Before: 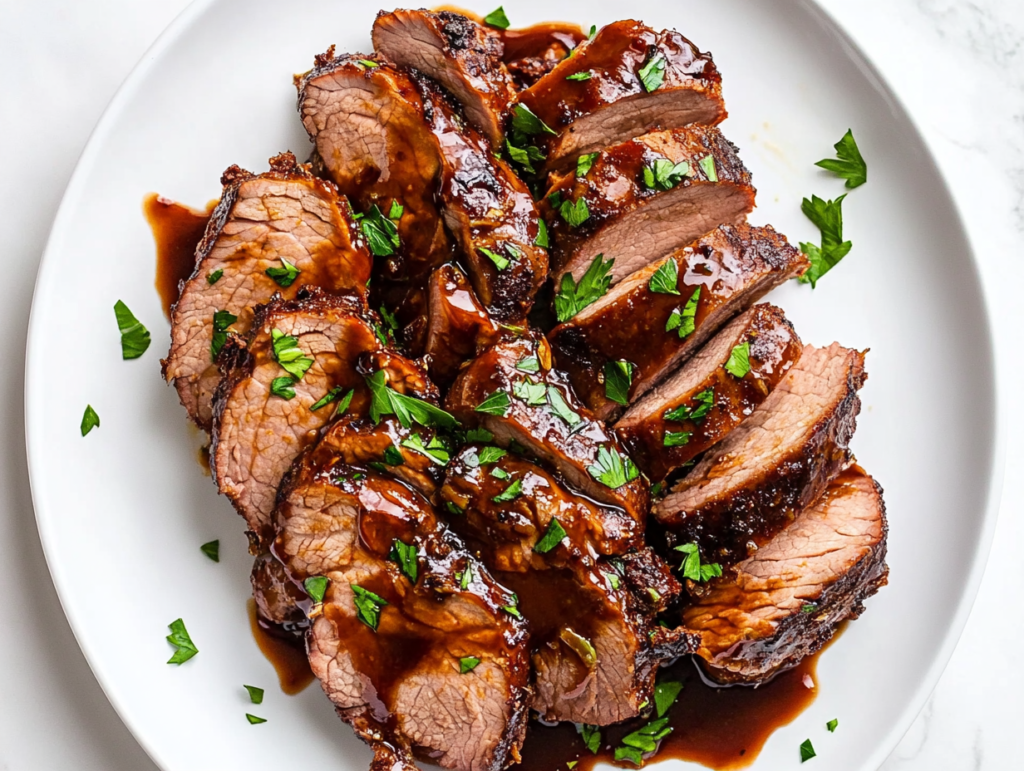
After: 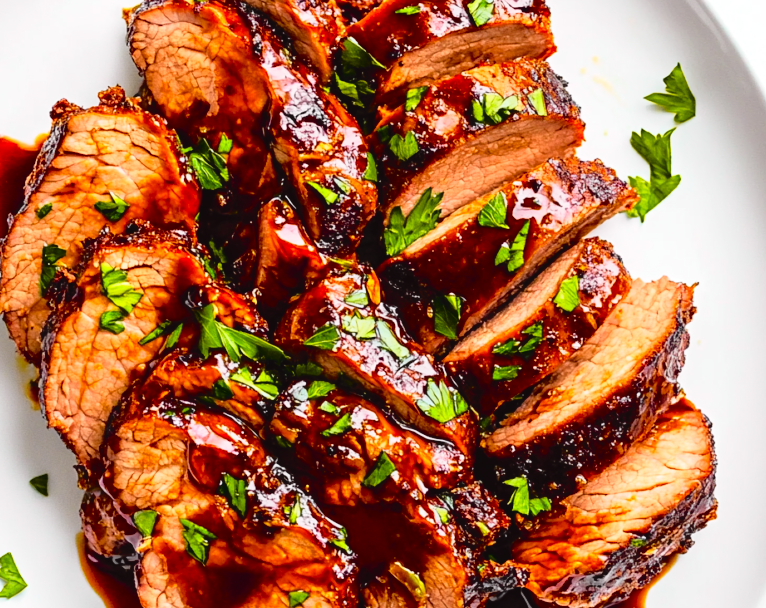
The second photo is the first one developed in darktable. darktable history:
crop: left 16.768%, top 8.653%, right 8.362%, bottom 12.485%
color balance: lift [1, 1.001, 0.999, 1.001], gamma [1, 1.004, 1.007, 0.993], gain [1, 0.991, 0.987, 1.013], contrast 7.5%, contrast fulcrum 10%, output saturation 115%
tone curve: curves: ch0 [(0, 0.029) (0.168, 0.142) (0.359, 0.44) (0.469, 0.544) (0.634, 0.722) (0.858, 0.903) (1, 0.968)]; ch1 [(0, 0) (0.437, 0.453) (0.472, 0.47) (0.502, 0.502) (0.54, 0.534) (0.57, 0.592) (0.618, 0.66) (0.699, 0.749) (0.859, 0.919) (1, 1)]; ch2 [(0, 0) (0.33, 0.301) (0.421, 0.443) (0.476, 0.498) (0.505, 0.503) (0.547, 0.557) (0.586, 0.634) (0.608, 0.676) (1, 1)], color space Lab, independent channels, preserve colors none
